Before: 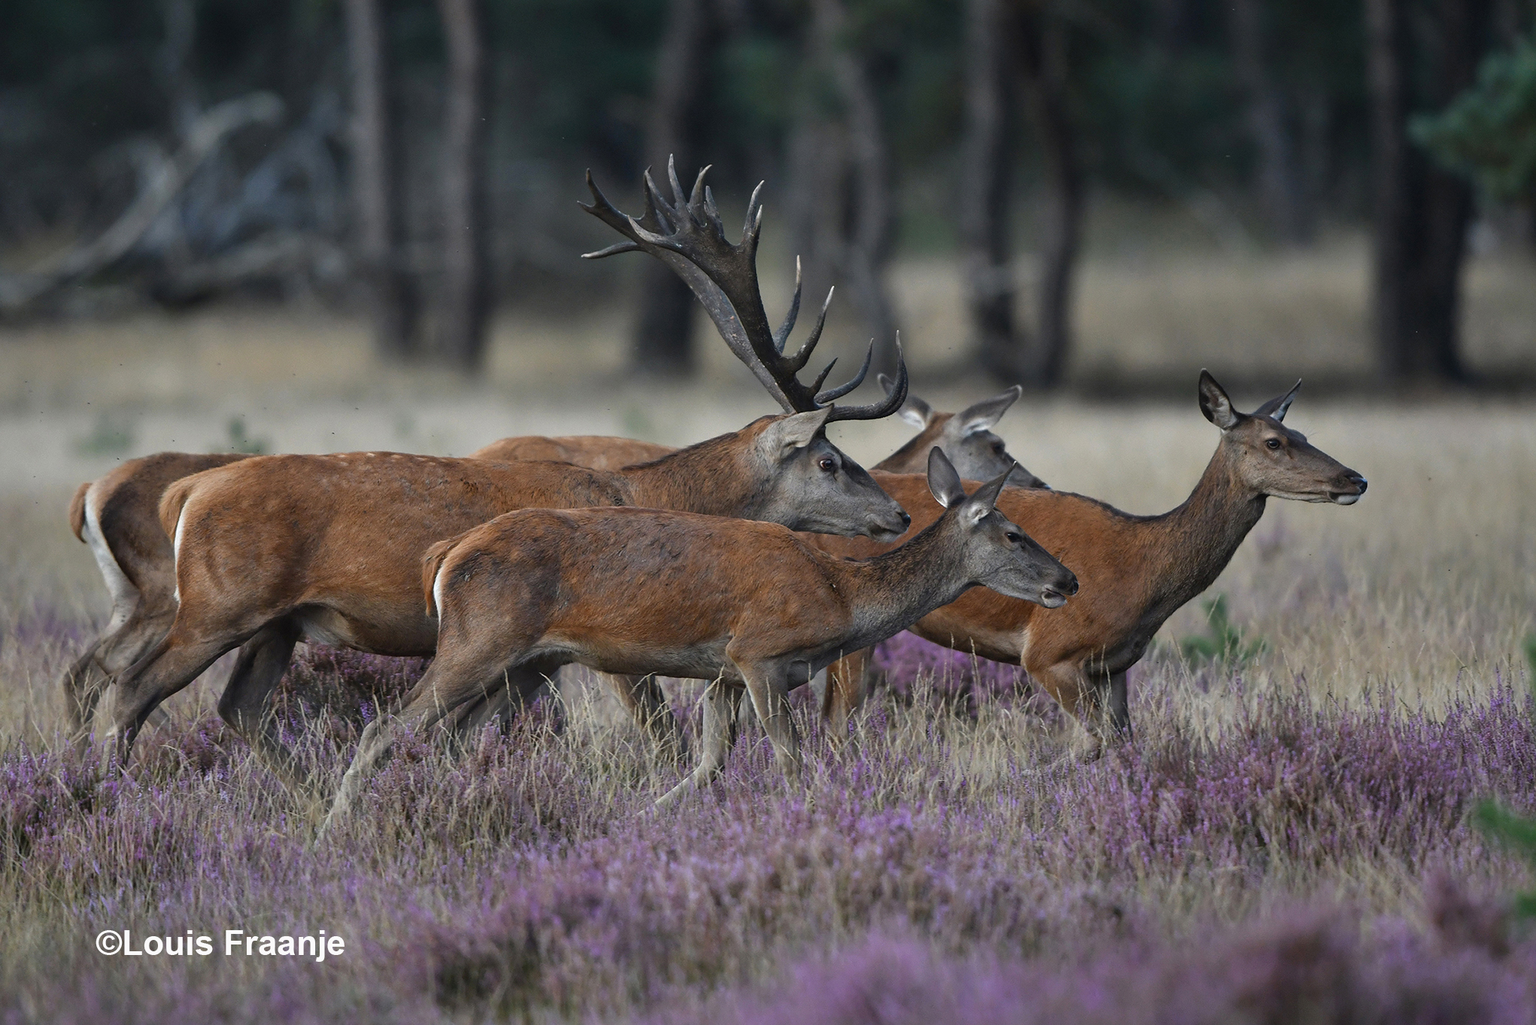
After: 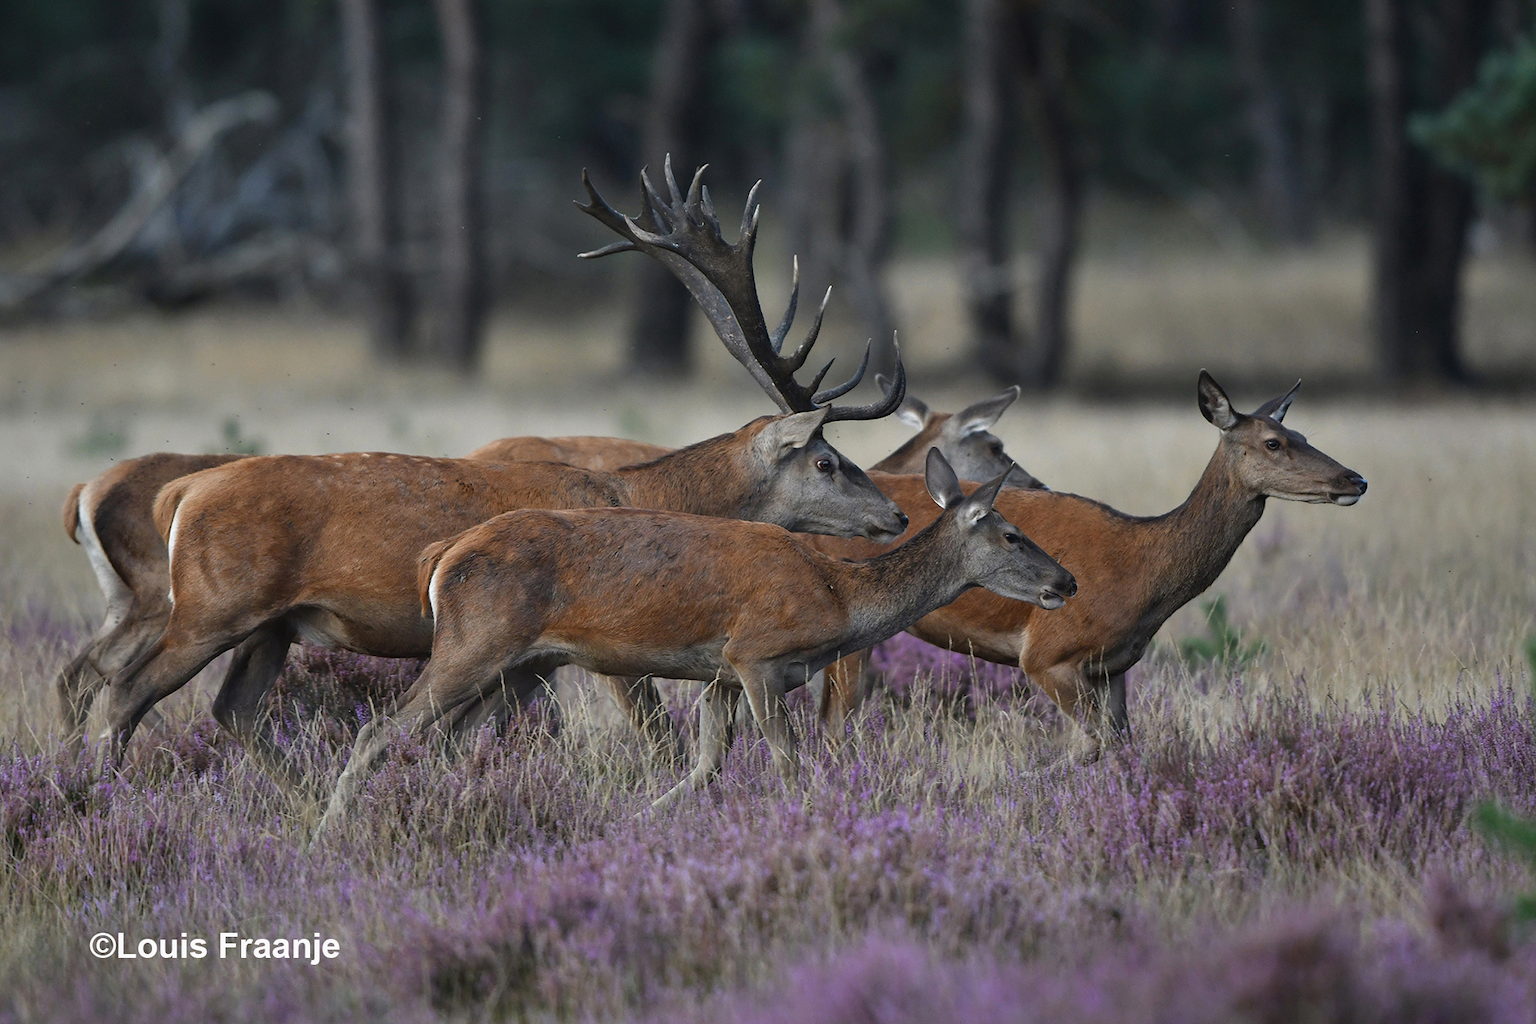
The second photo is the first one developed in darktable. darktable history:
crop and rotate: left 0.446%, top 0.219%, bottom 0.235%
